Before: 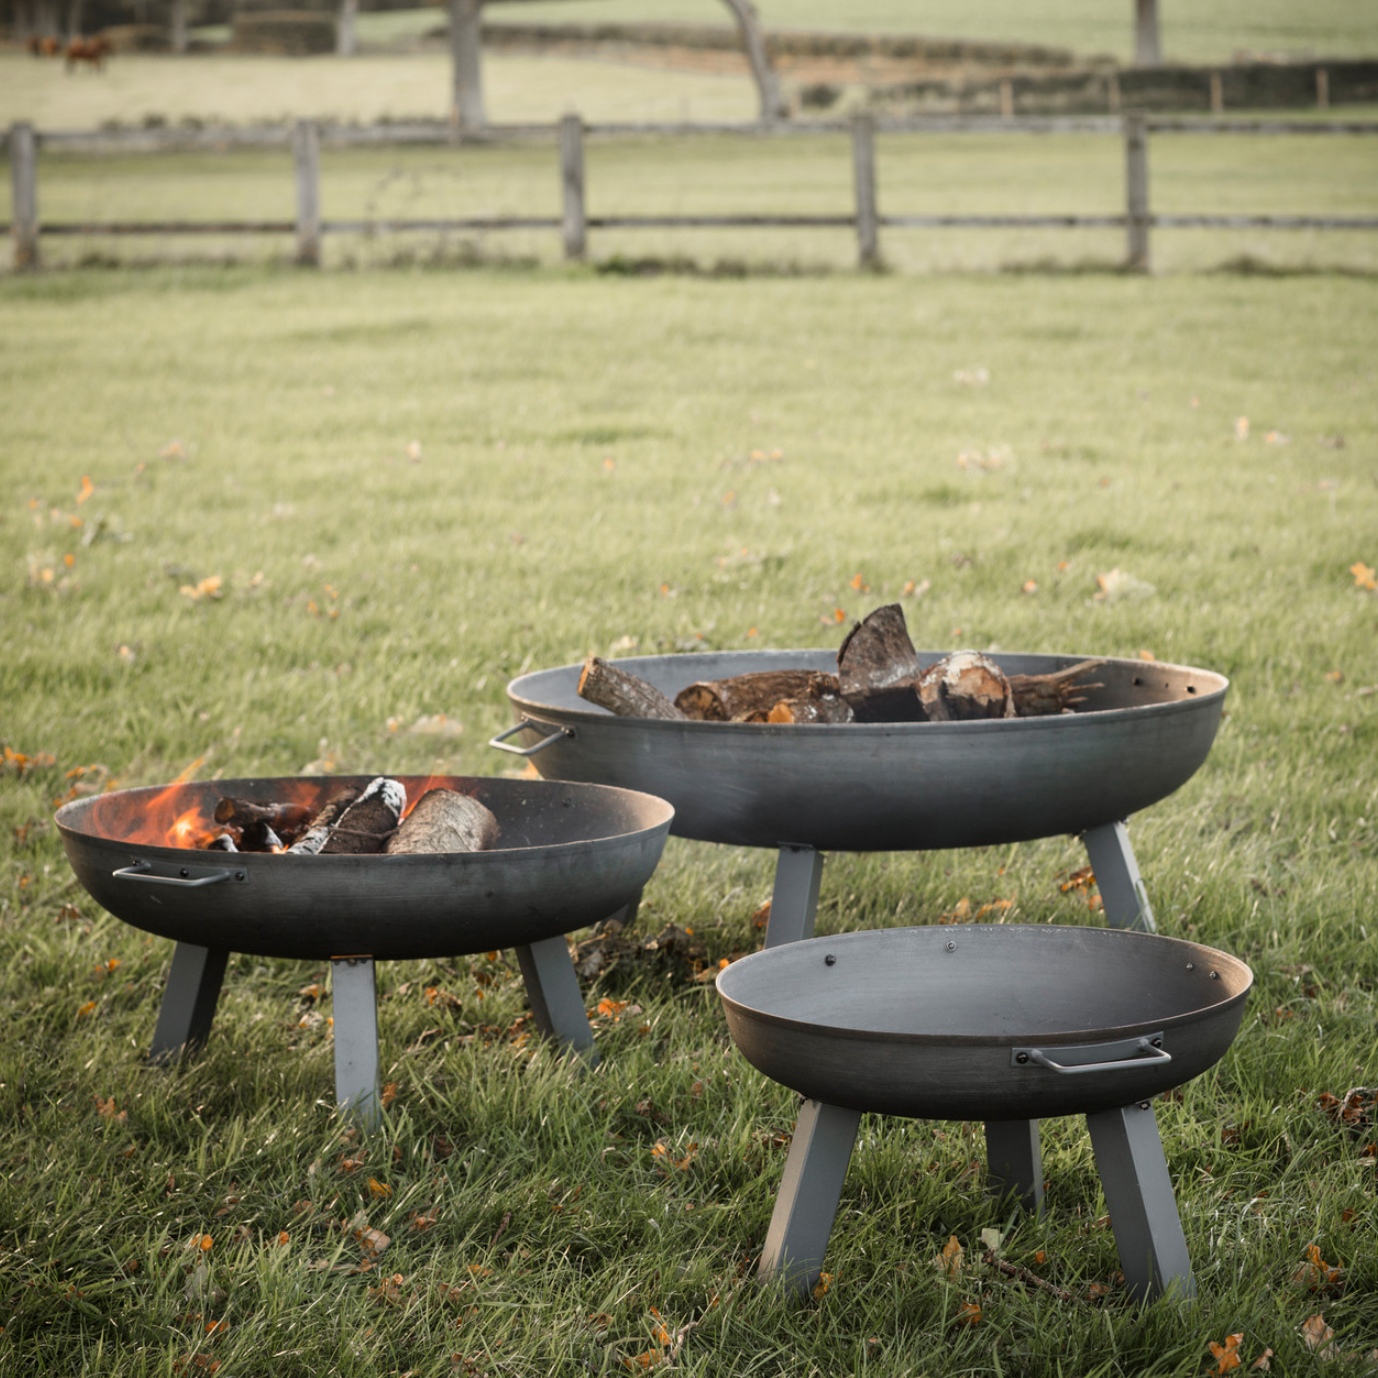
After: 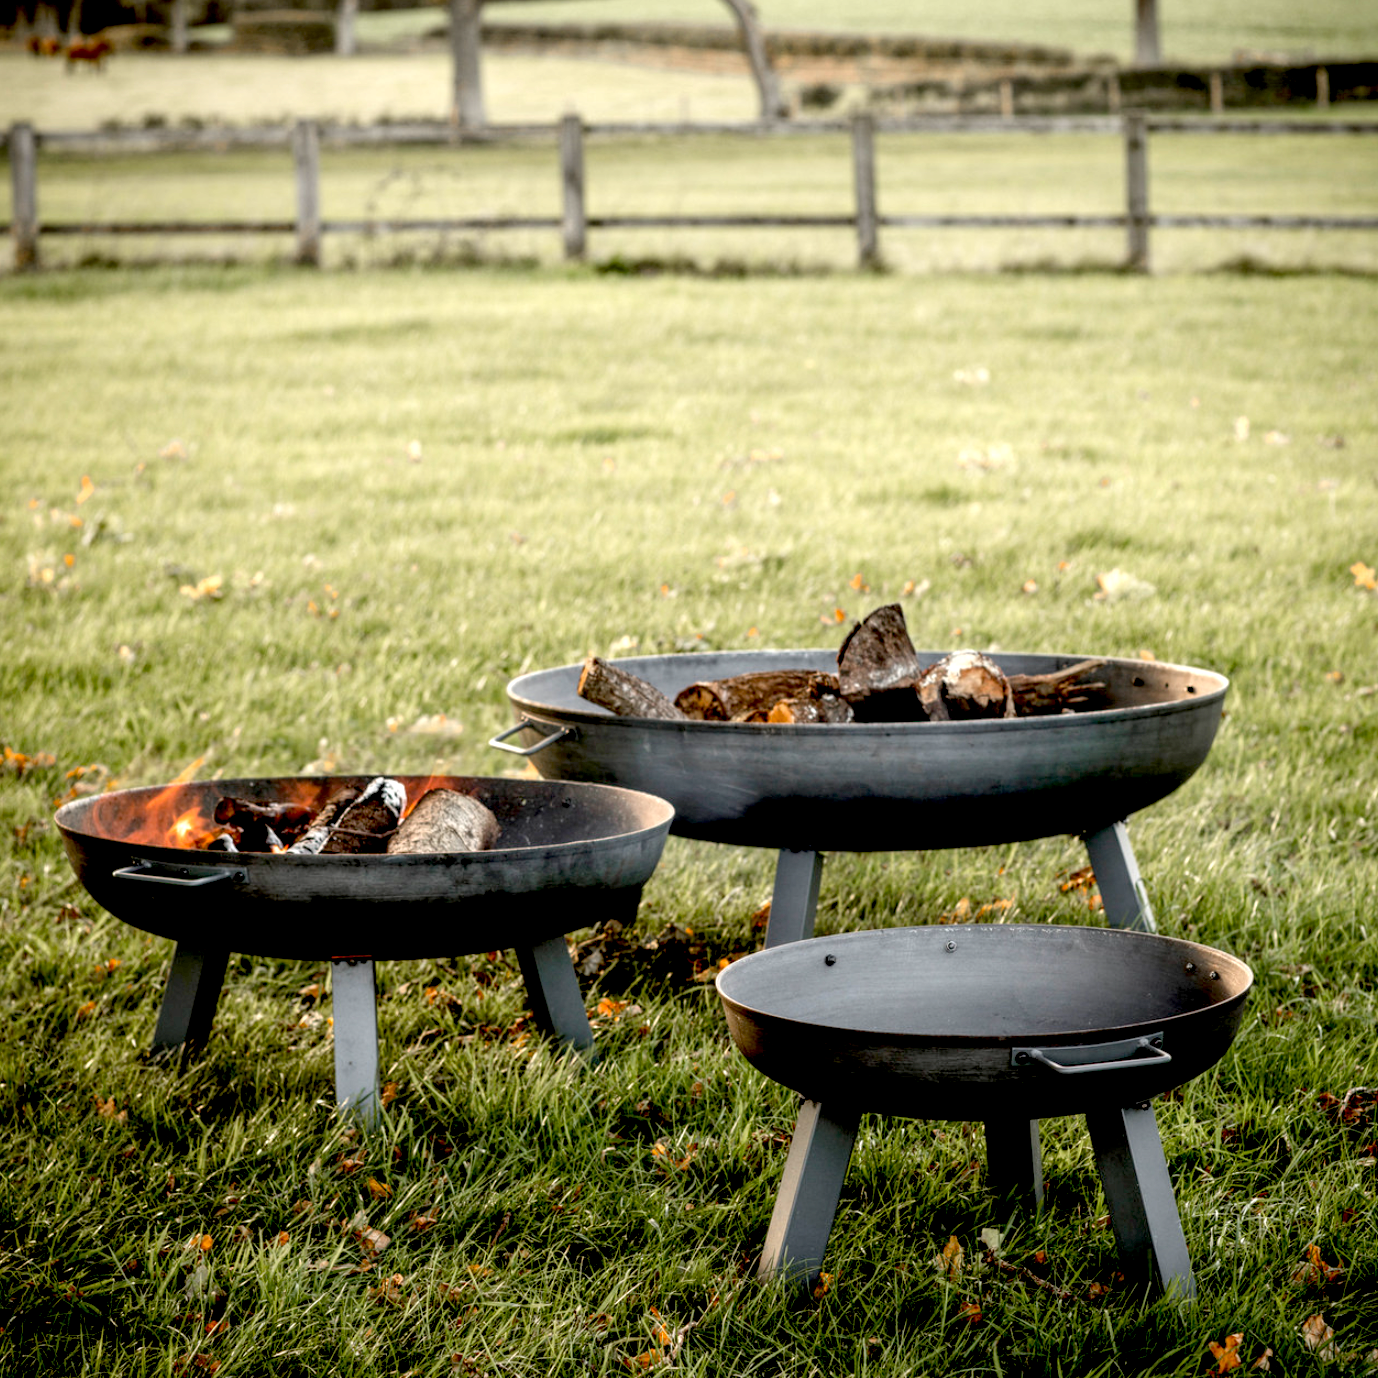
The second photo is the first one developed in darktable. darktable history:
exposure: black level correction 0.04, exposure 0.5 EV, compensate highlight preservation false
local contrast: detail 130%
